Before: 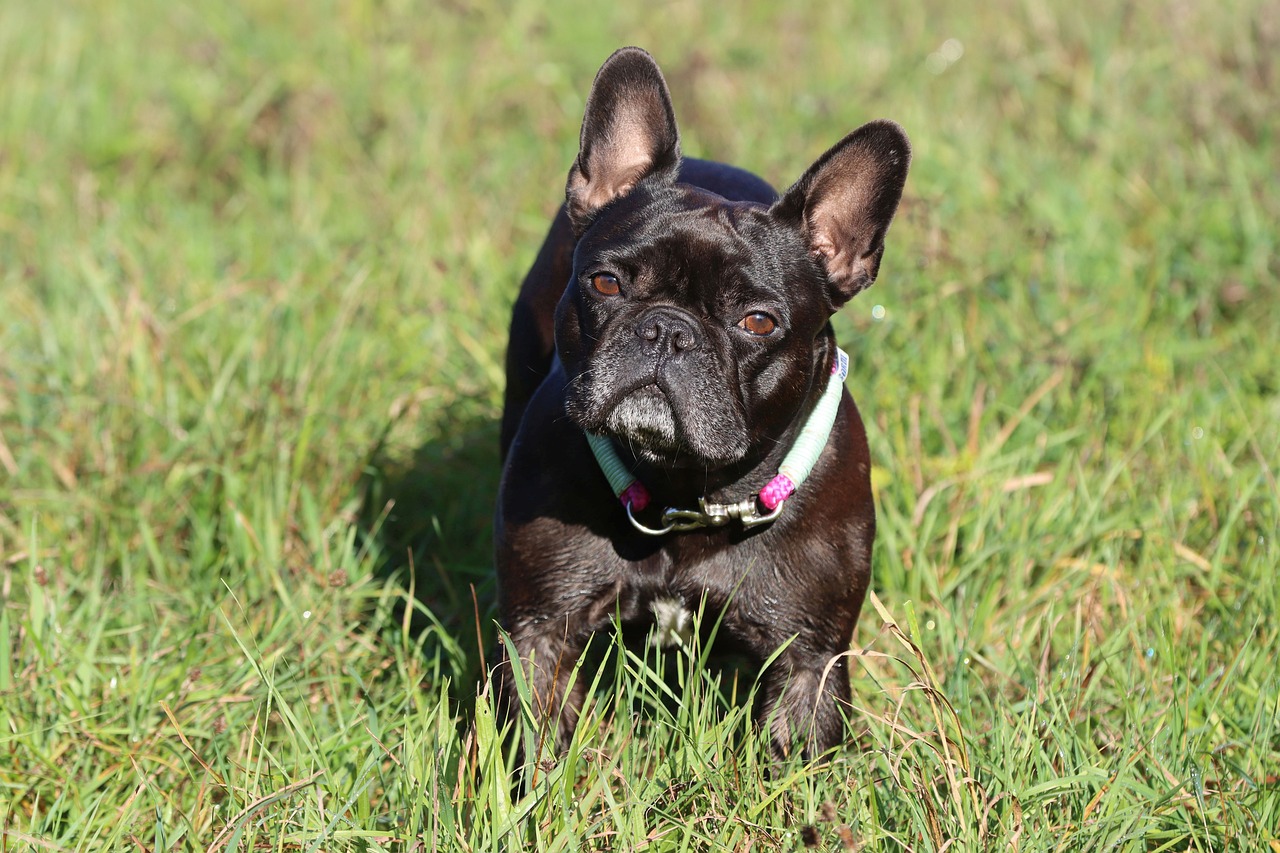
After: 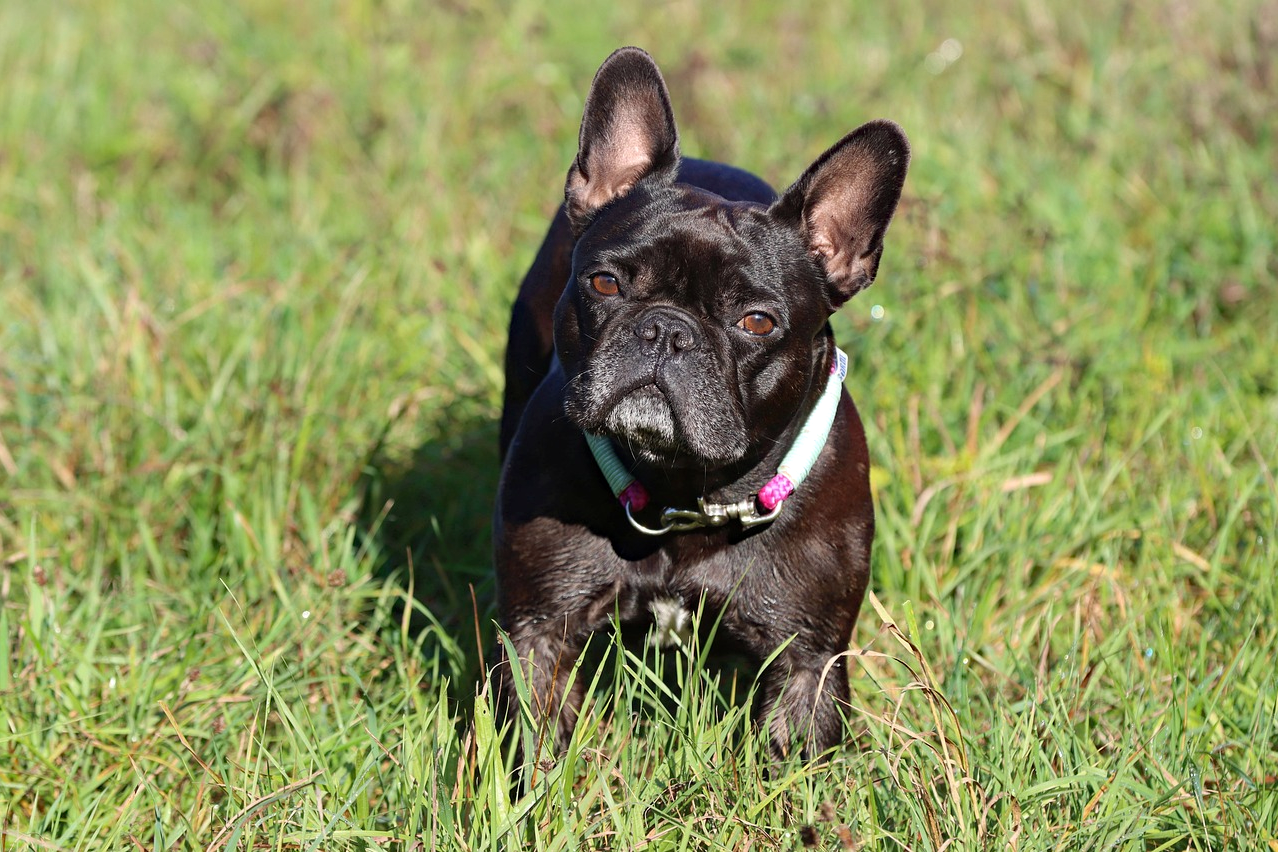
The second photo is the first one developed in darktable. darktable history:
crop and rotate: left 0.126%
haze removal: compatibility mode true, adaptive false
